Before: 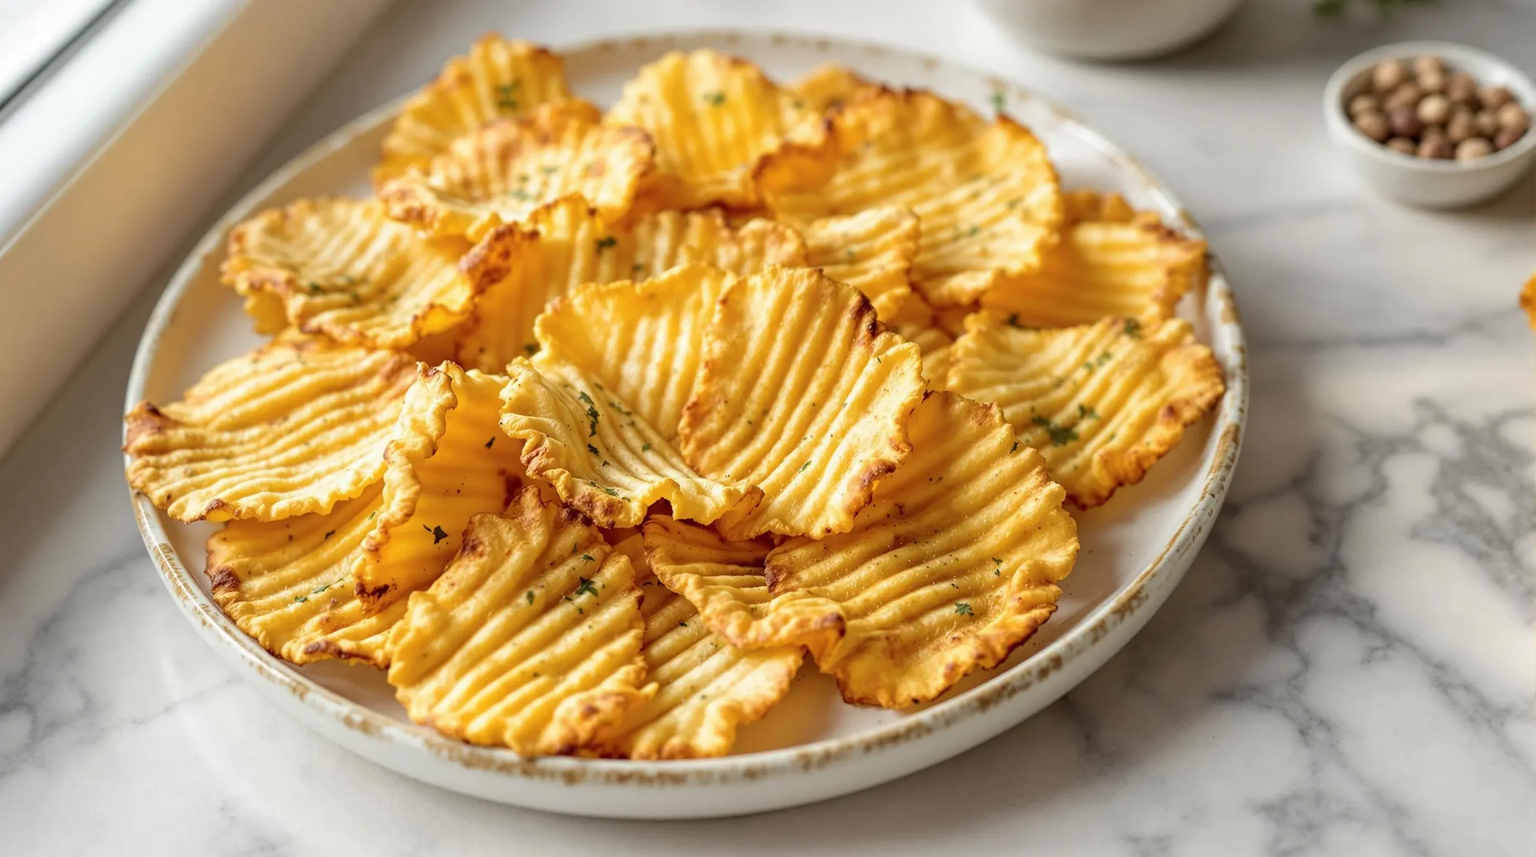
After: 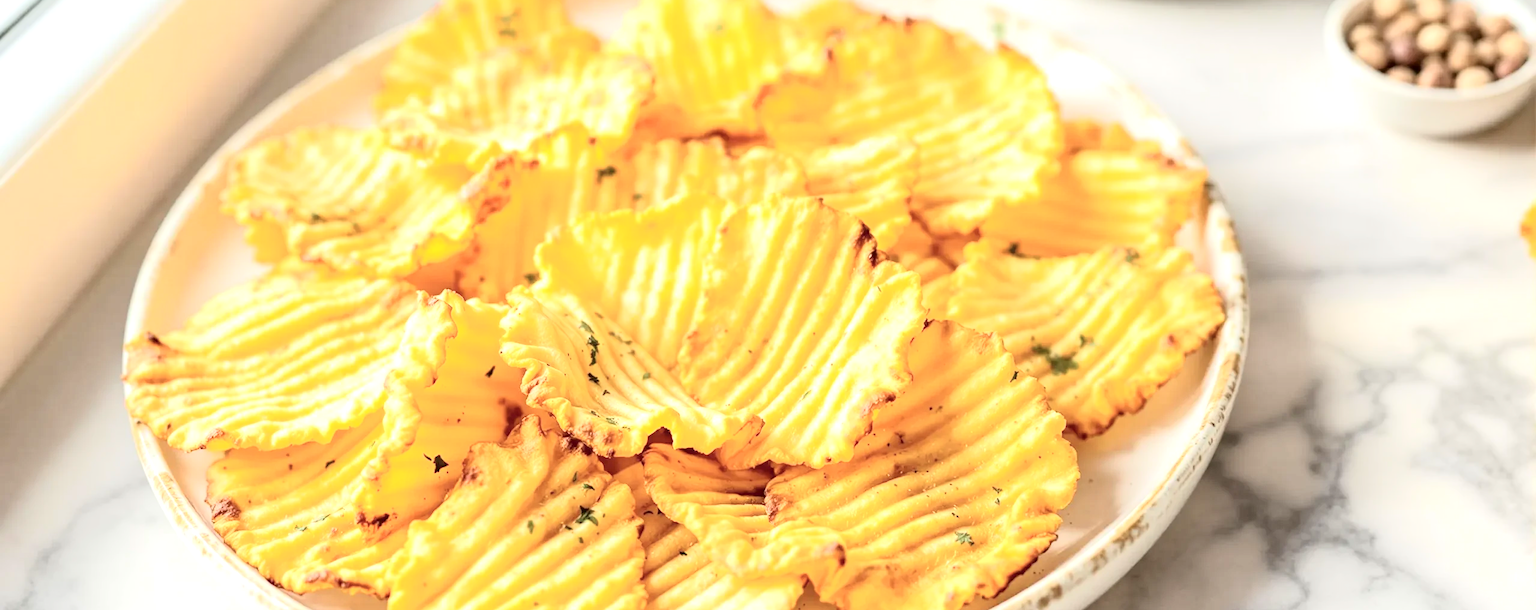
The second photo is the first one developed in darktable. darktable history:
exposure: exposure 0.696 EV, compensate exposure bias true, compensate highlight preservation false
crop and rotate: top 8.334%, bottom 20.459%
tone curve: curves: ch0 [(0, 0) (0.003, 0.002) (0.011, 0.008) (0.025, 0.019) (0.044, 0.034) (0.069, 0.053) (0.1, 0.079) (0.136, 0.127) (0.177, 0.191) (0.224, 0.274) (0.277, 0.367) (0.335, 0.465) (0.399, 0.552) (0.468, 0.643) (0.543, 0.737) (0.623, 0.82) (0.709, 0.891) (0.801, 0.928) (0.898, 0.963) (1, 1)], color space Lab, independent channels, preserve colors none
